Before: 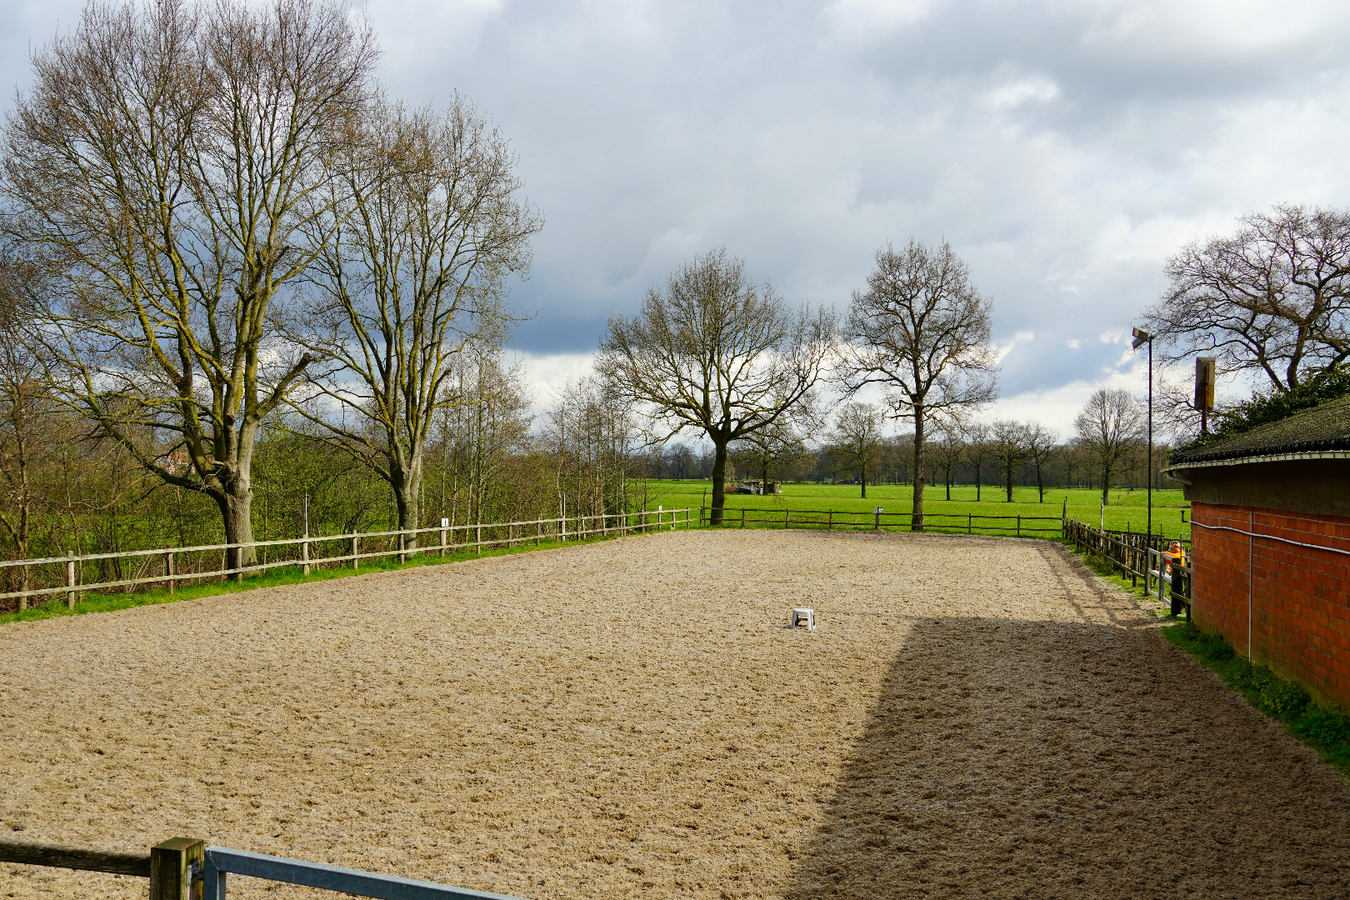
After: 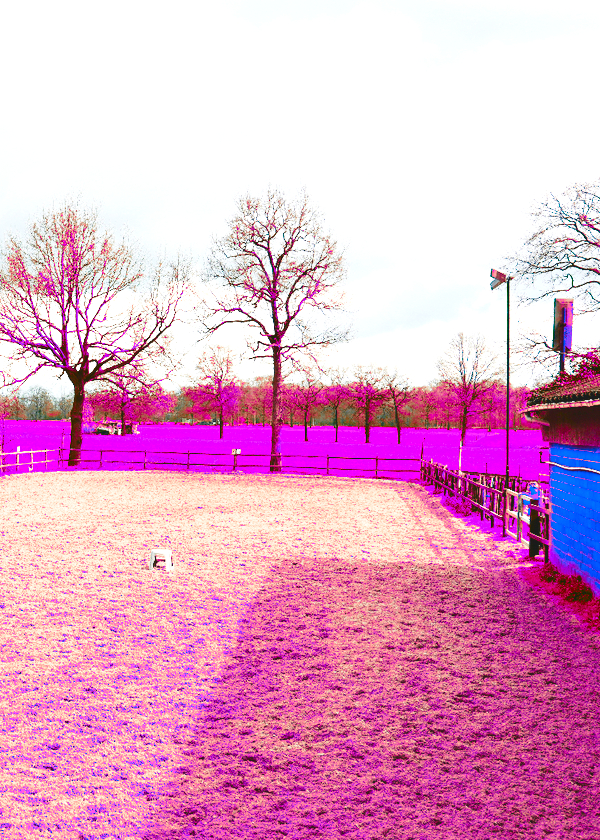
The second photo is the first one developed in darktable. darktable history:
tone curve: curves: ch0 [(0, 0.032) (0.181, 0.152) (0.751, 0.762) (1, 1)], color space Lab, linked channels, preserve colors none
color balance rgb: linear chroma grading › global chroma 15%, perceptual saturation grading › global saturation 30%
color zones: curves: ch0 [(0.826, 0.353)]; ch1 [(0.242, 0.647) (0.889, 0.342)]; ch2 [(0.246, 0.089) (0.969, 0.068)]
crop: left 47.628%, top 6.643%, right 7.874%
exposure: black level correction 0, exposure 1.388 EV, compensate exposure bias true, compensate highlight preservation false
base curve: curves: ch0 [(0, 0) (0.028, 0.03) (0.121, 0.232) (0.46, 0.748) (0.859, 0.968) (1, 1)], preserve colors none
color balance: lift [1.007, 1, 1, 1], gamma [1.097, 1, 1, 1]
